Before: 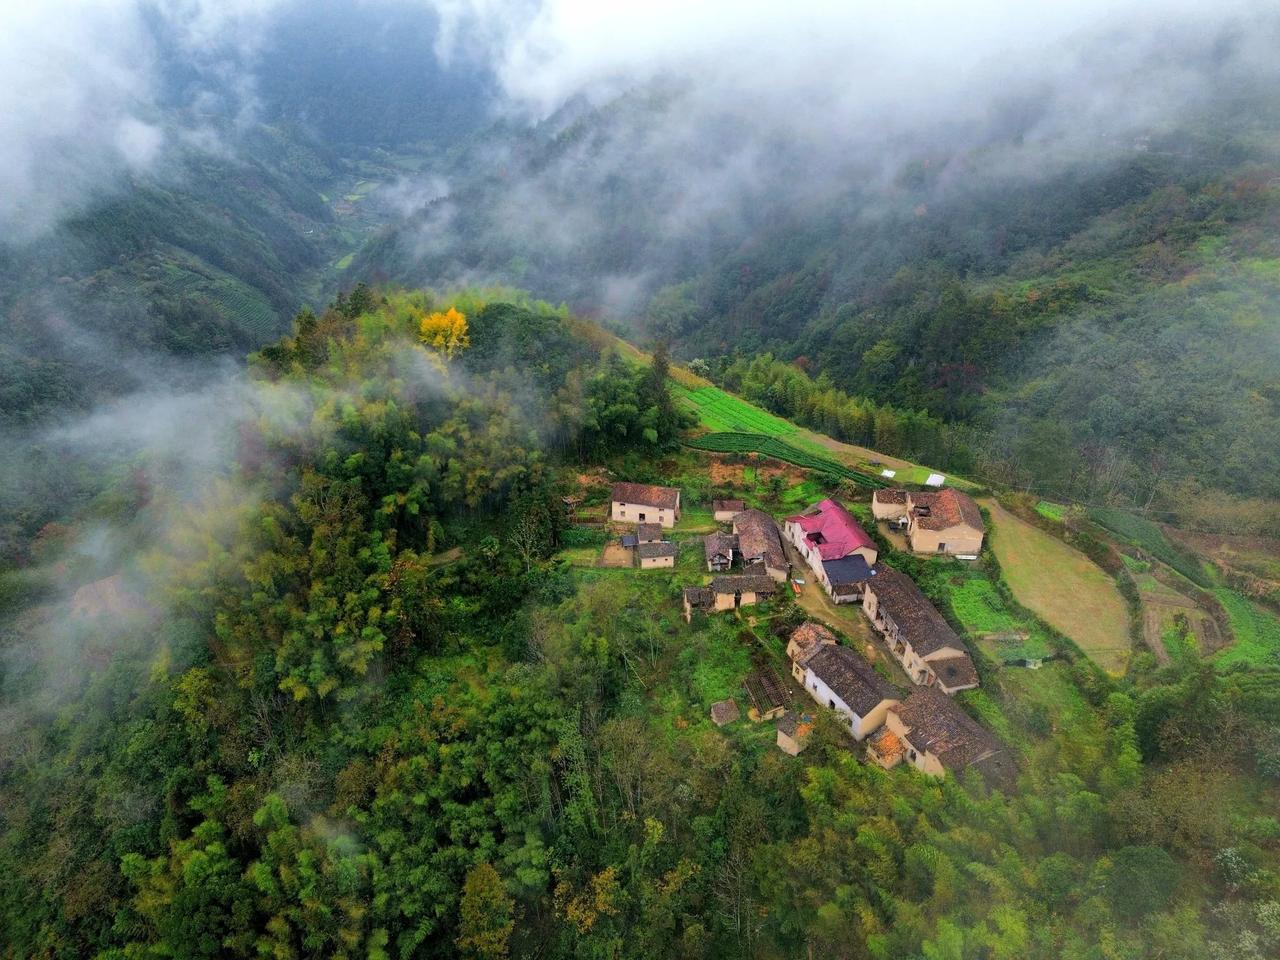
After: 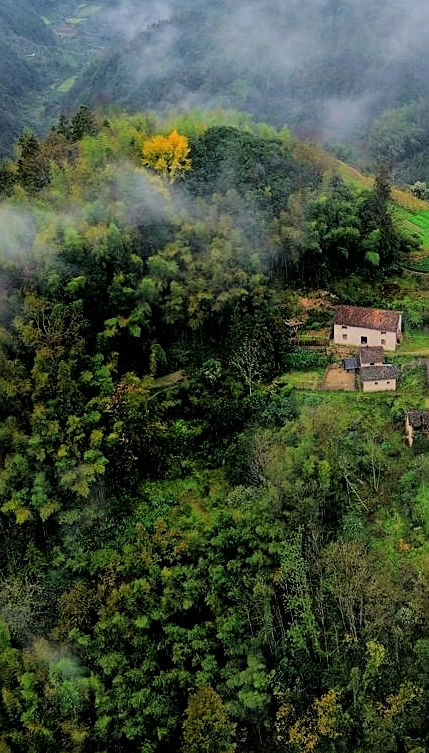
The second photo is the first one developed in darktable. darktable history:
filmic rgb: black relative exposure -5 EV, hardness 2.88, contrast 1.1
crop and rotate: left 21.77%, top 18.528%, right 44.676%, bottom 2.997%
sharpen: on, module defaults
